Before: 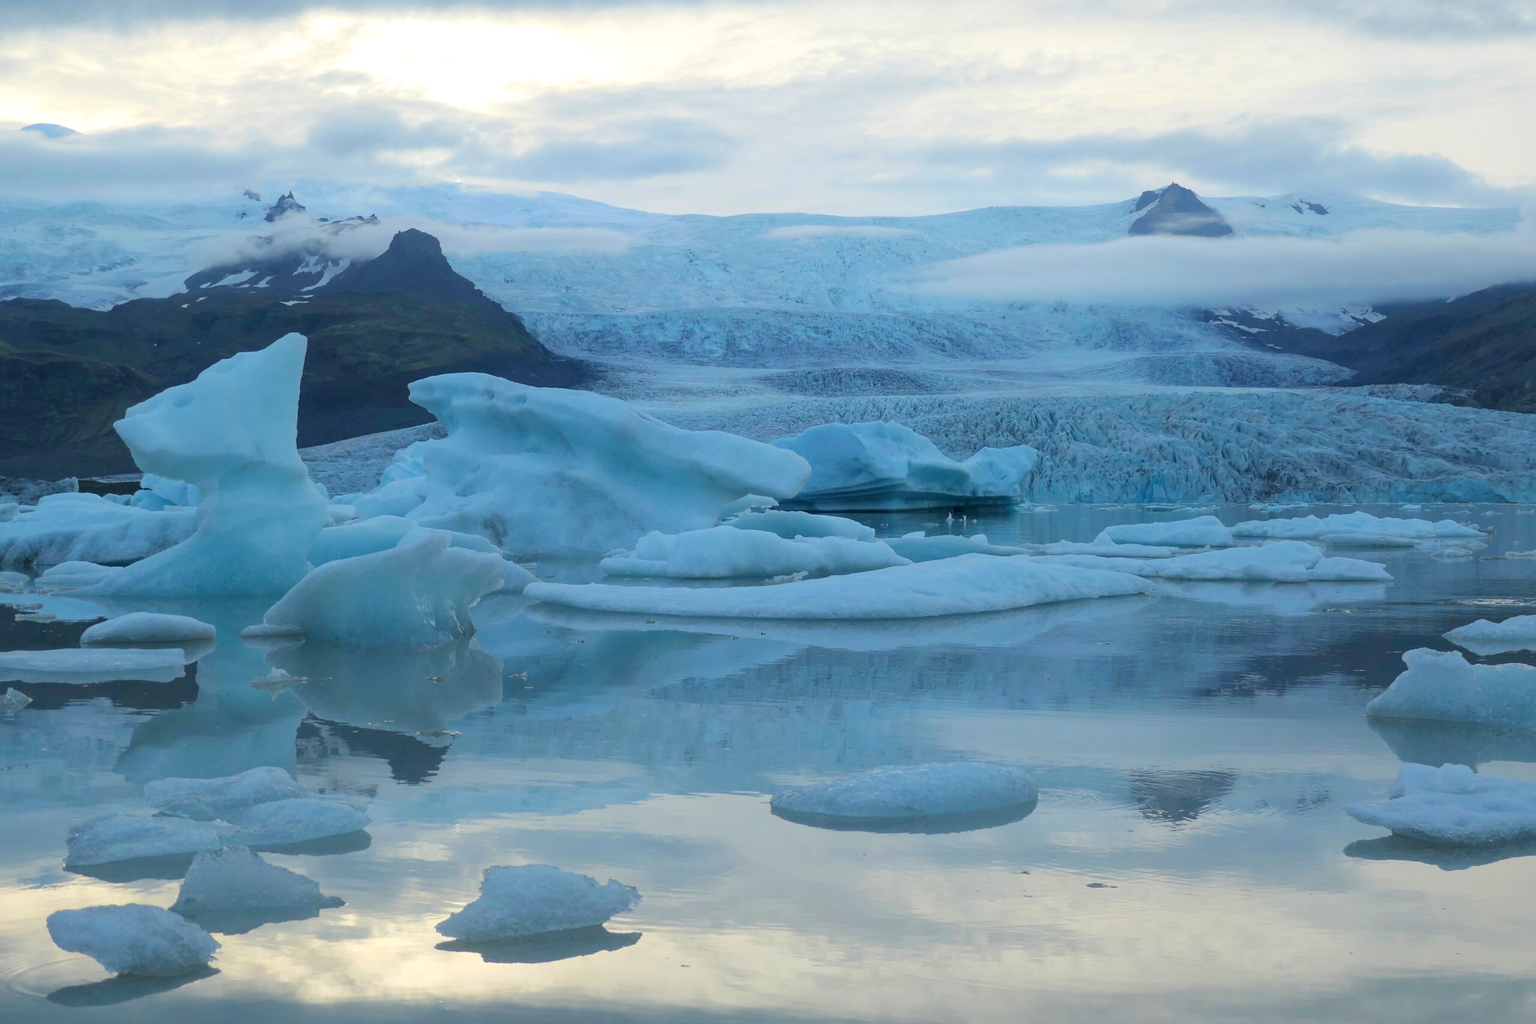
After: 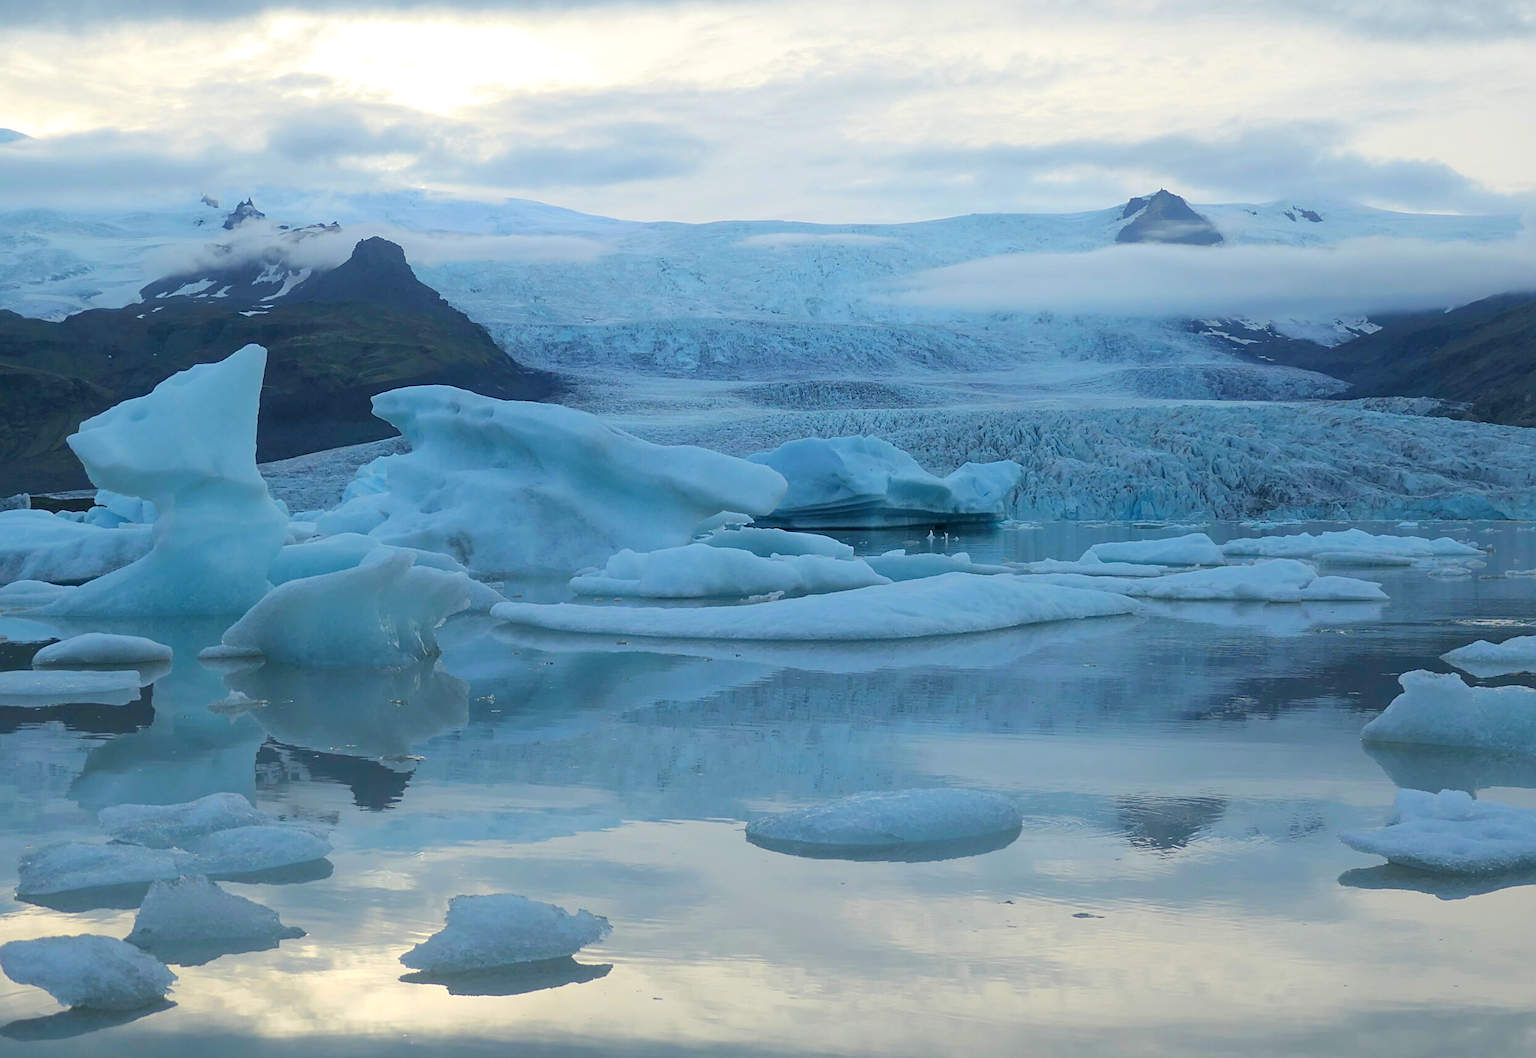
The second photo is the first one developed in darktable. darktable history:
white balance: emerald 1
crop and rotate: left 3.238%
sharpen: on, module defaults
